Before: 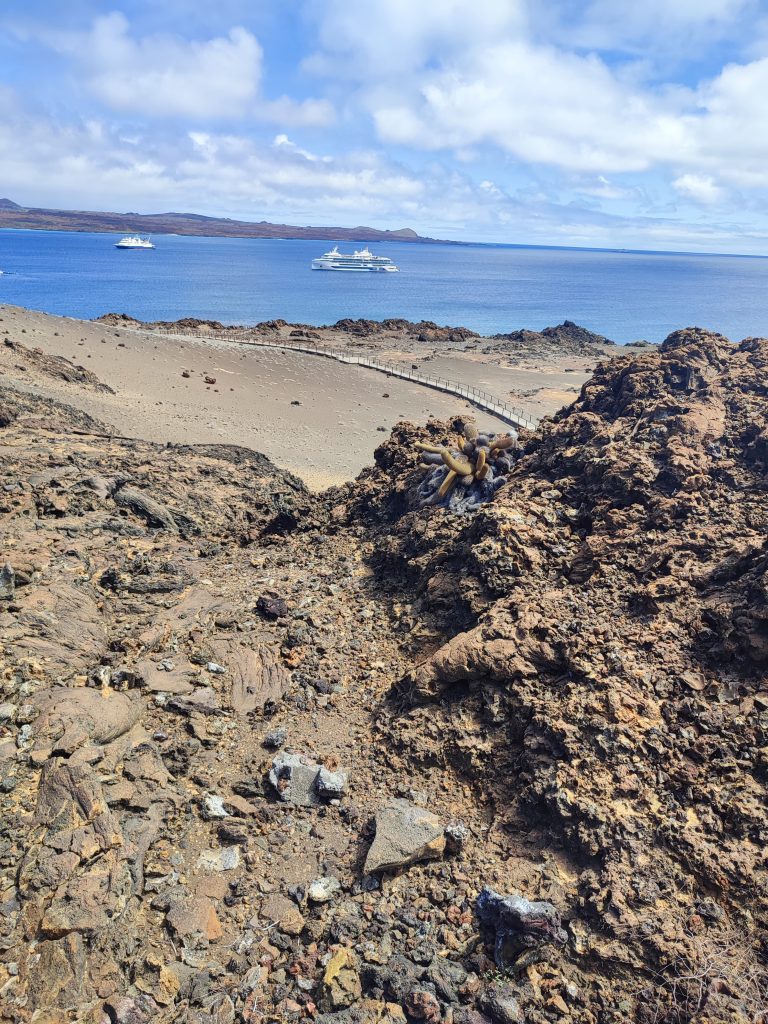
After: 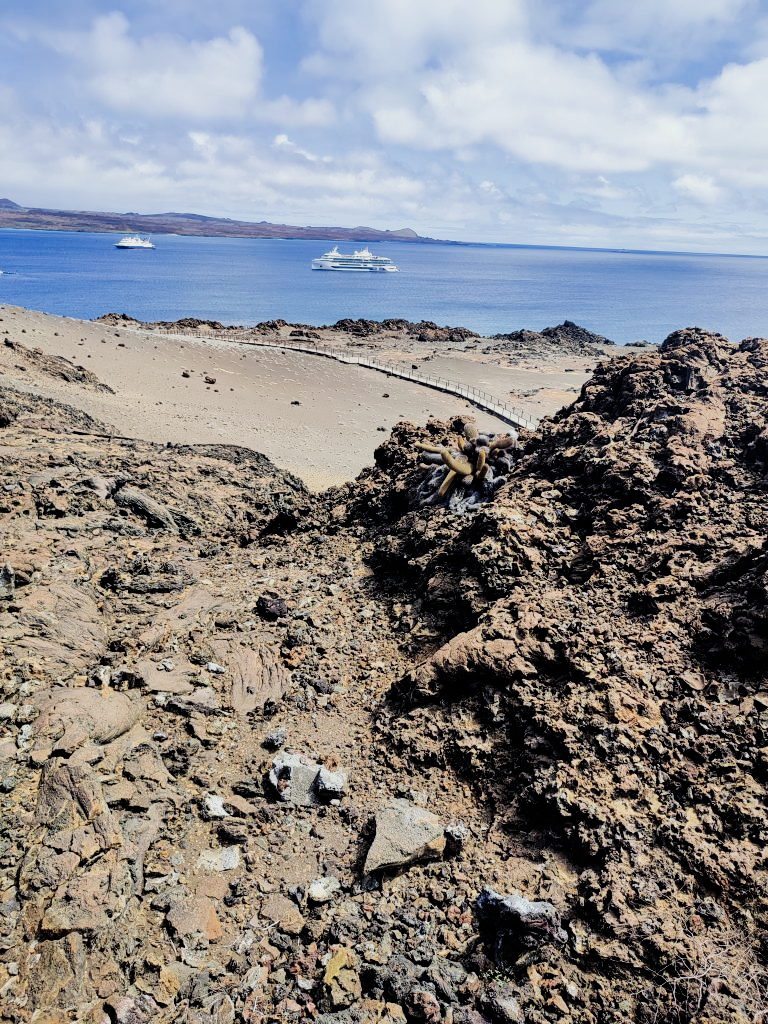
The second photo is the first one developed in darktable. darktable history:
color zones: curves: ch0 [(0, 0.425) (0.143, 0.422) (0.286, 0.42) (0.429, 0.419) (0.571, 0.419) (0.714, 0.42) (0.857, 0.422) (1, 0.425)]
tone equalizer: -8 EV -0.417 EV, -7 EV -0.389 EV, -6 EV -0.333 EV, -5 EV -0.222 EV, -3 EV 0.222 EV, -2 EV 0.333 EV, -1 EV 0.389 EV, +0 EV 0.417 EV, edges refinement/feathering 500, mask exposure compensation -1.57 EV, preserve details no
filmic rgb: black relative exposure -5 EV, hardness 2.88, contrast 1.3, highlights saturation mix -30%
